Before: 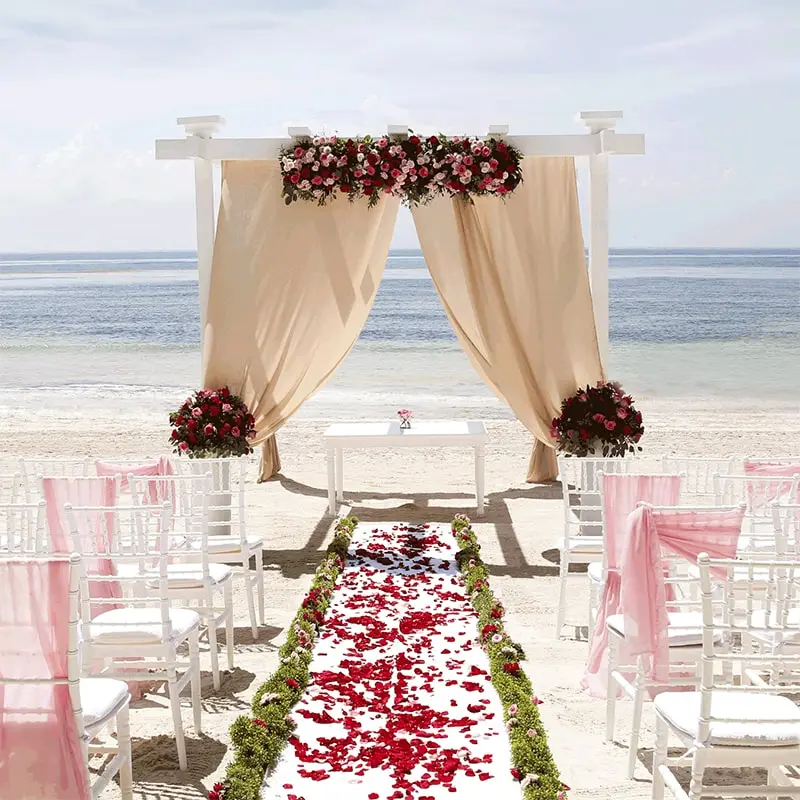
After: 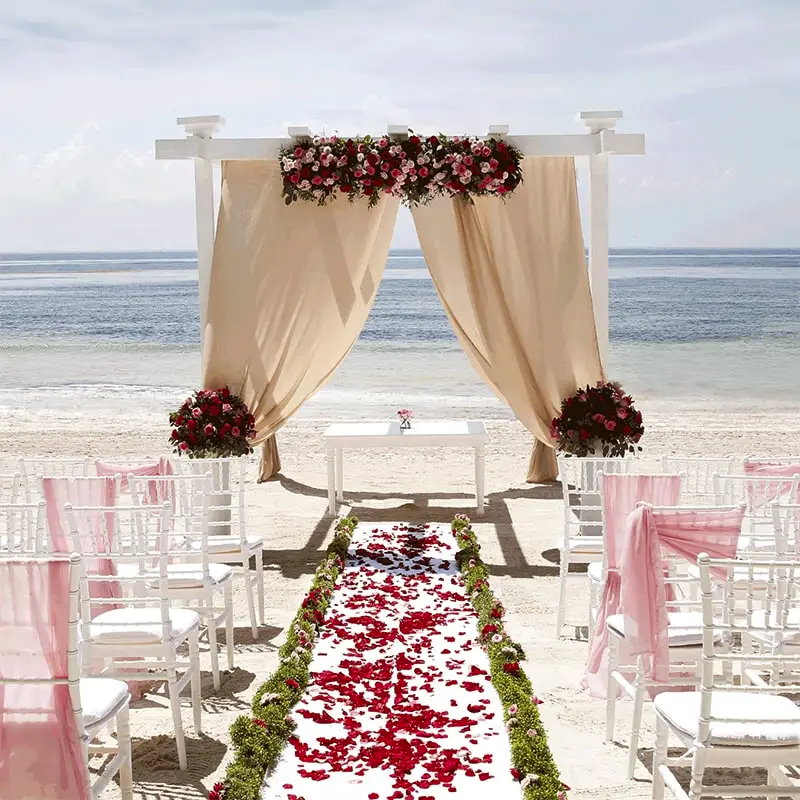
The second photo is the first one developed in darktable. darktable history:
shadows and highlights: shadows 20.74, highlights -36.21, soften with gaussian
